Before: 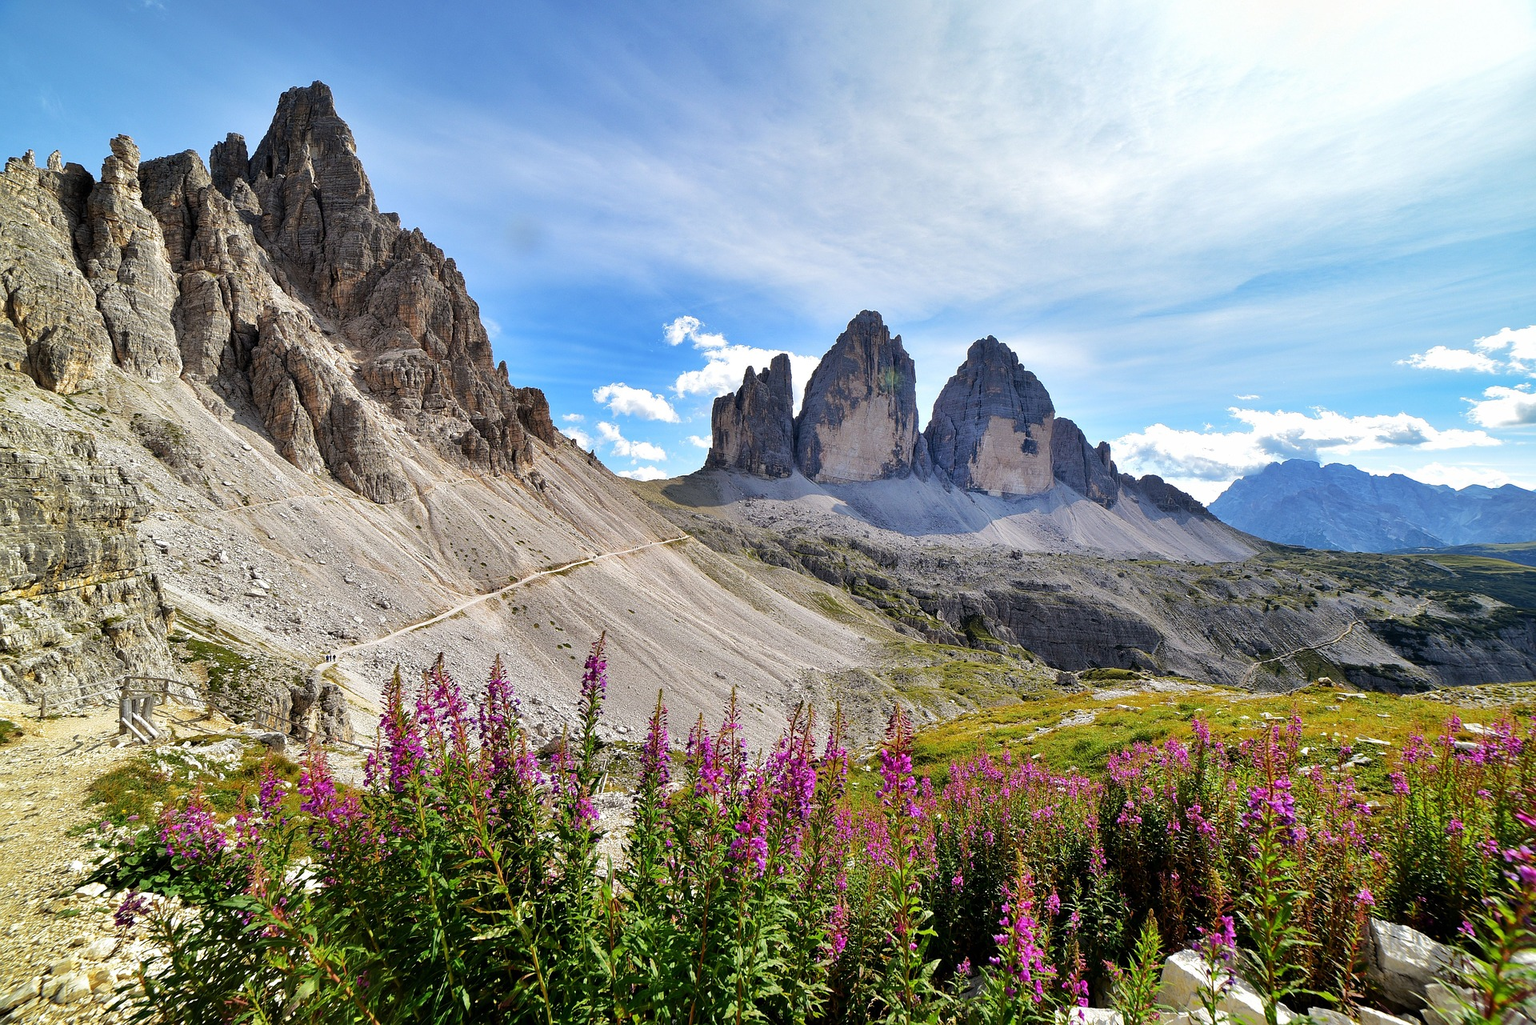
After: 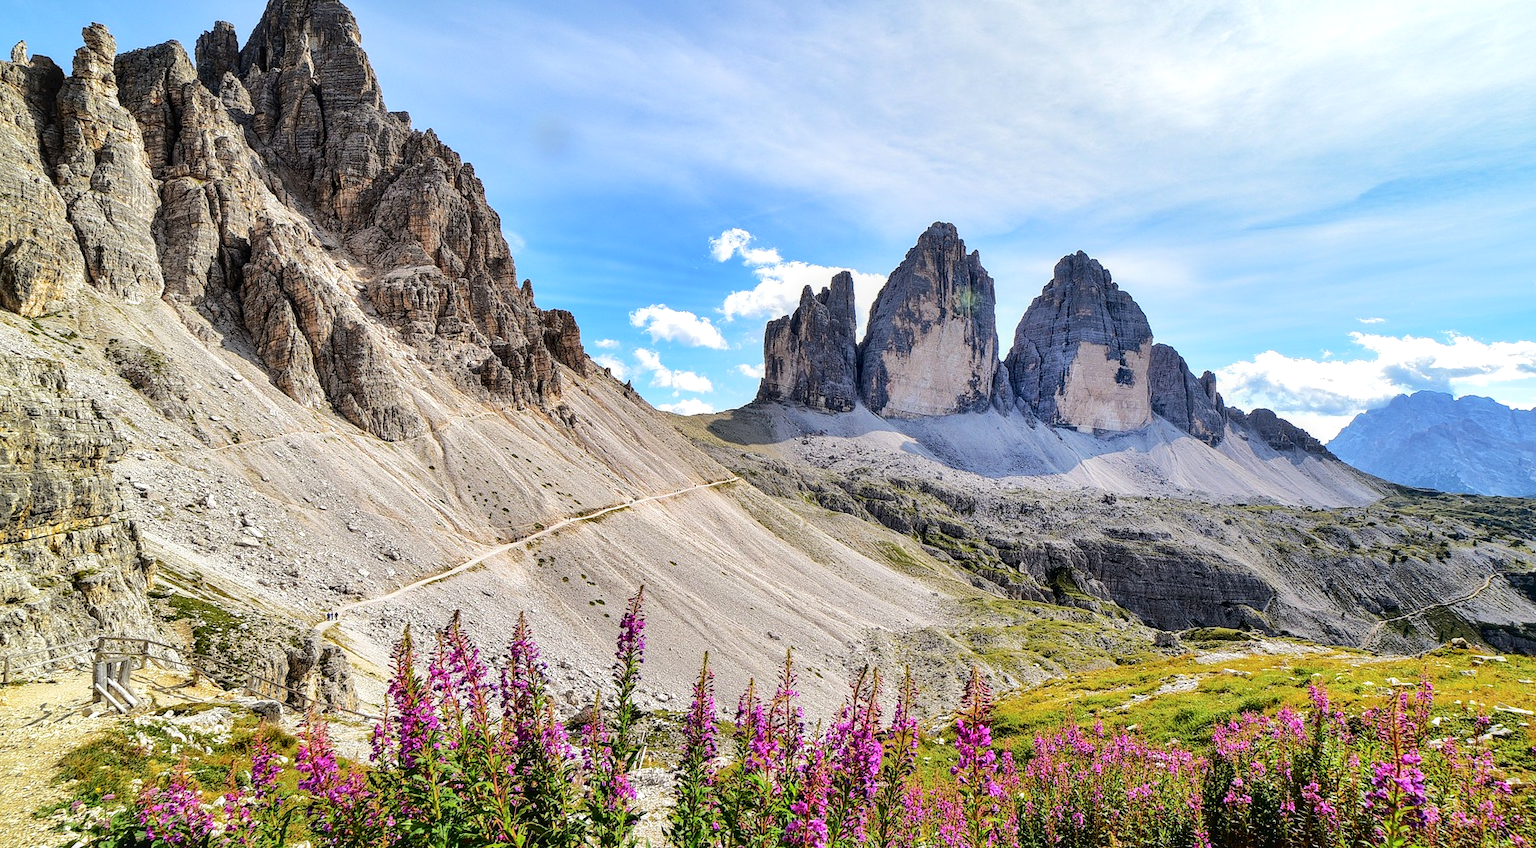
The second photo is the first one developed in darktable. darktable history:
crop and rotate: left 2.462%, top 11.216%, right 9.287%, bottom 15.647%
color balance rgb: perceptual saturation grading › global saturation 0.878%, global vibrance 20%
tone curve: curves: ch0 [(0, 0) (0.003, 0.035) (0.011, 0.035) (0.025, 0.035) (0.044, 0.046) (0.069, 0.063) (0.1, 0.084) (0.136, 0.123) (0.177, 0.174) (0.224, 0.232) (0.277, 0.304) (0.335, 0.387) (0.399, 0.476) (0.468, 0.566) (0.543, 0.639) (0.623, 0.714) (0.709, 0.776) (0.801, 0.851) (0.898, 0.921) (1, 1)], color space Lab, independent channels, preserve colors none
local contrast: on, module defaults
